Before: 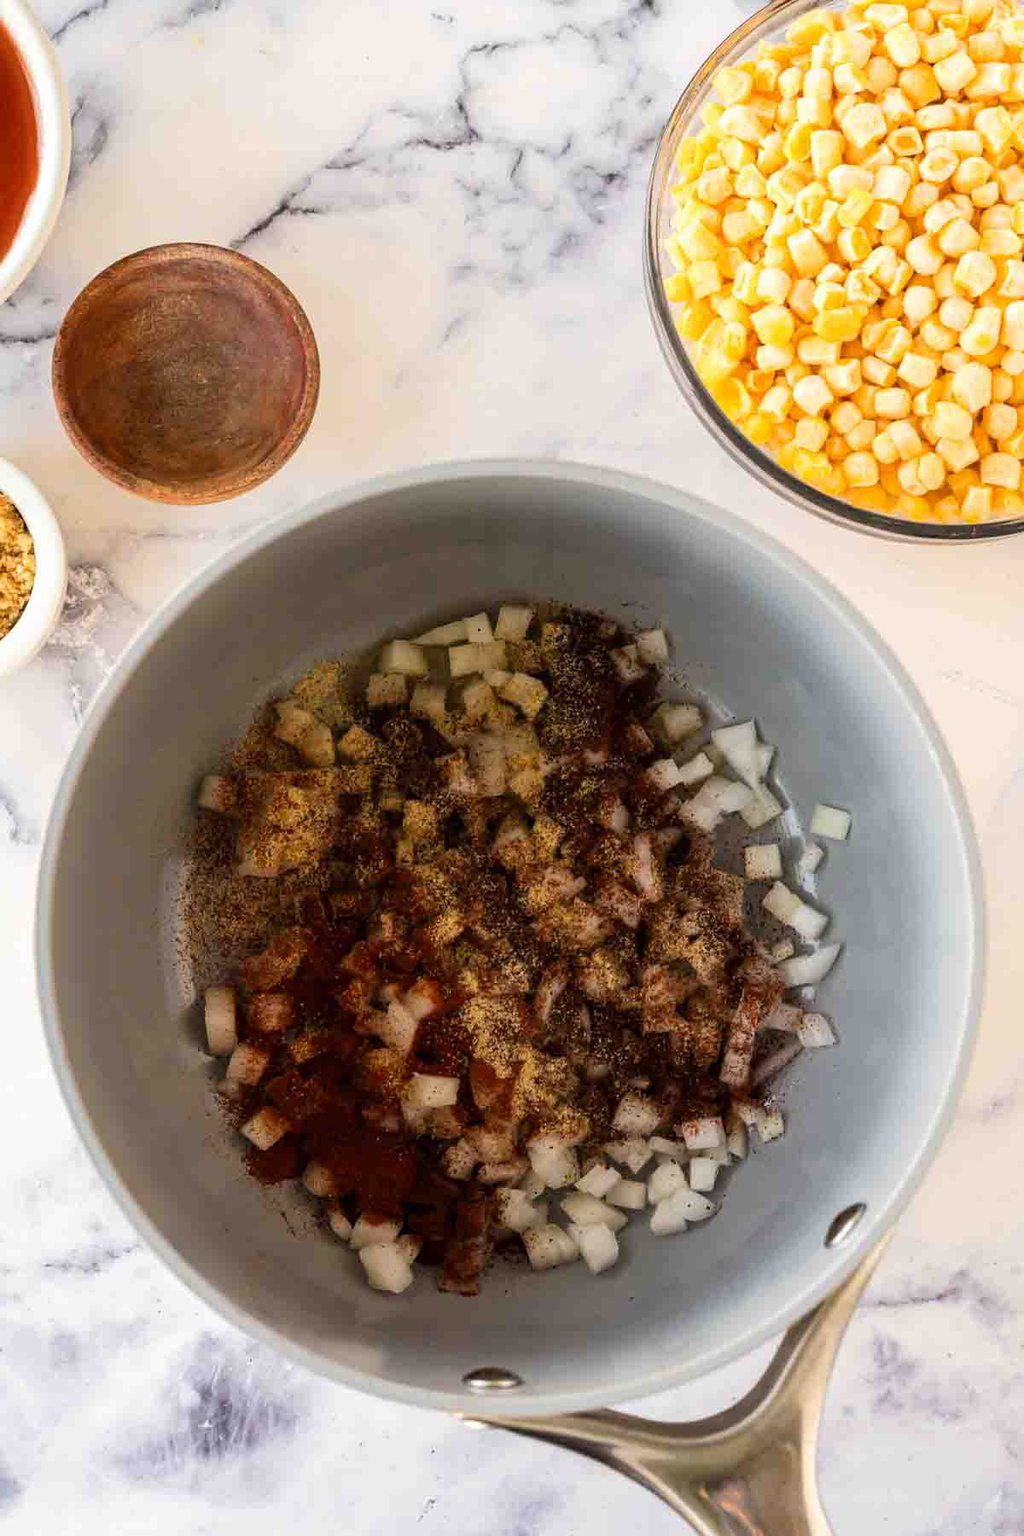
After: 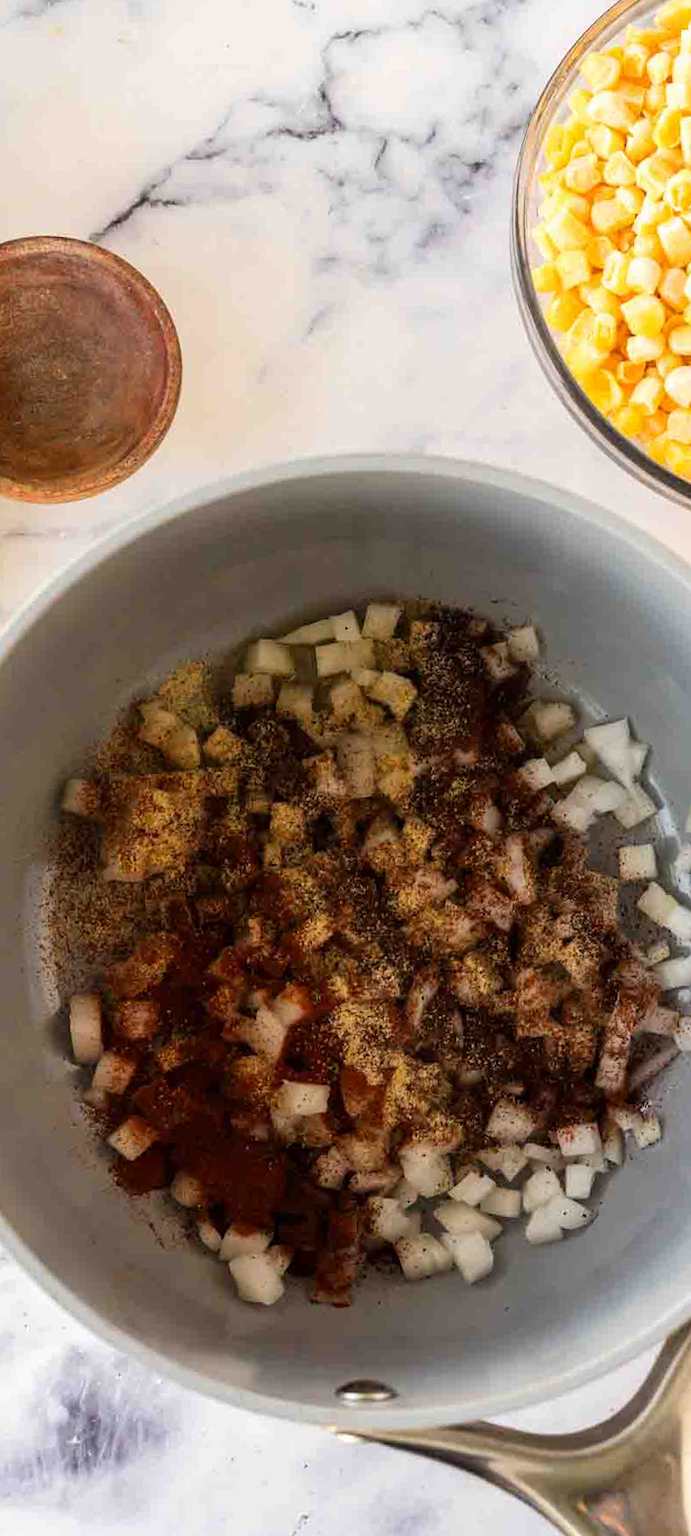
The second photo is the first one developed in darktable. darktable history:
rotate and perspective: rotation -0.45°, automatic cropping original format, crop left 0.008, crop right 0.992, crop top 0.012, crop bottom 0.988
crop and rotate: left 13.409%, right 19.924%
